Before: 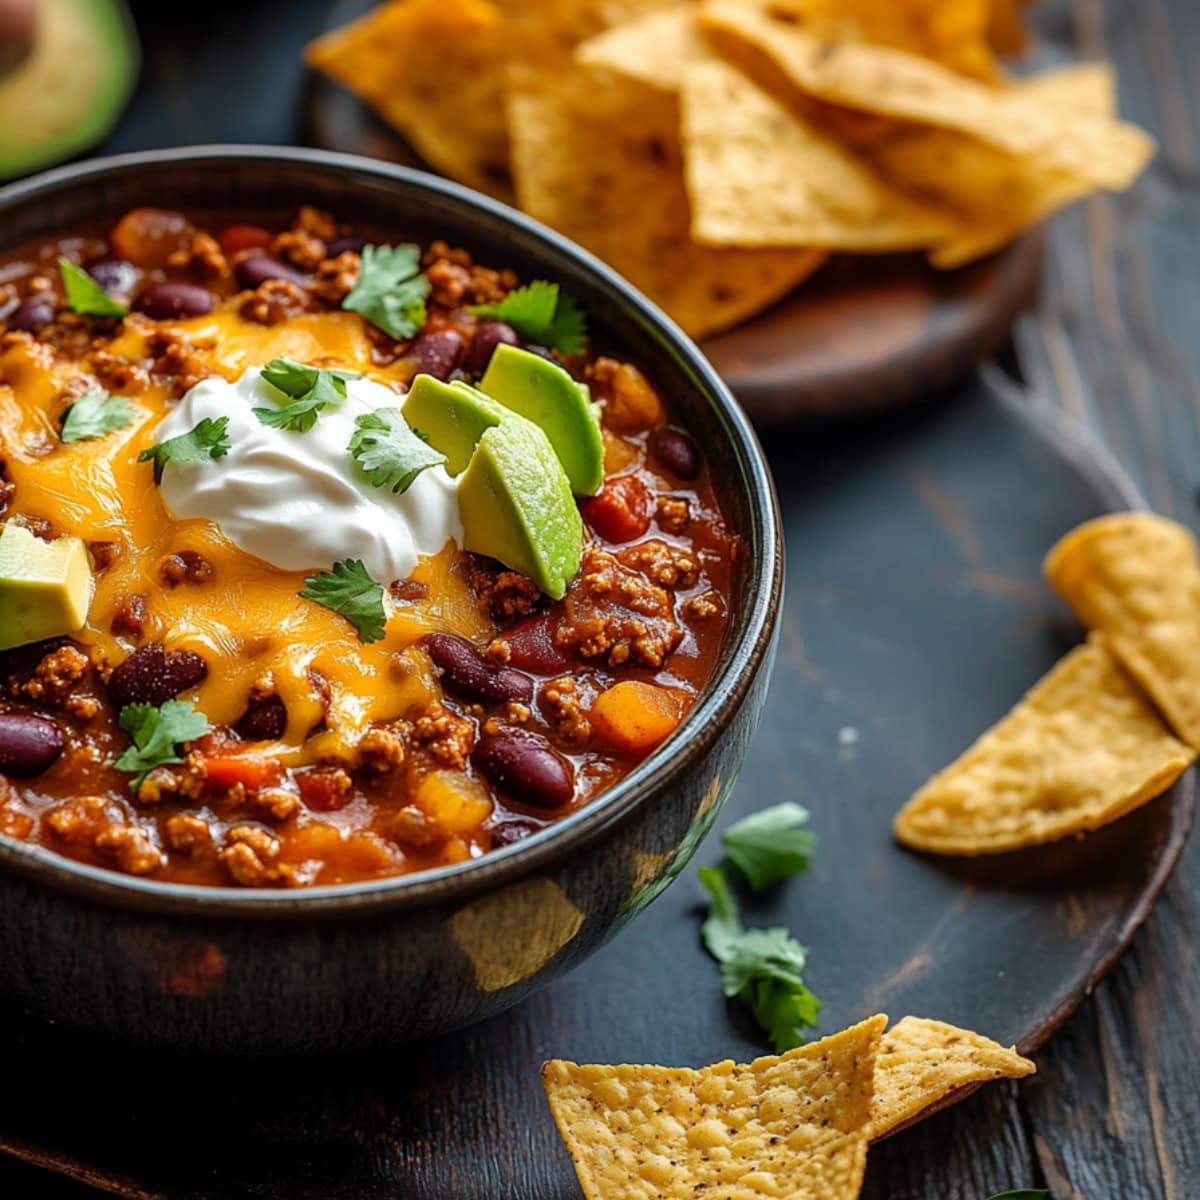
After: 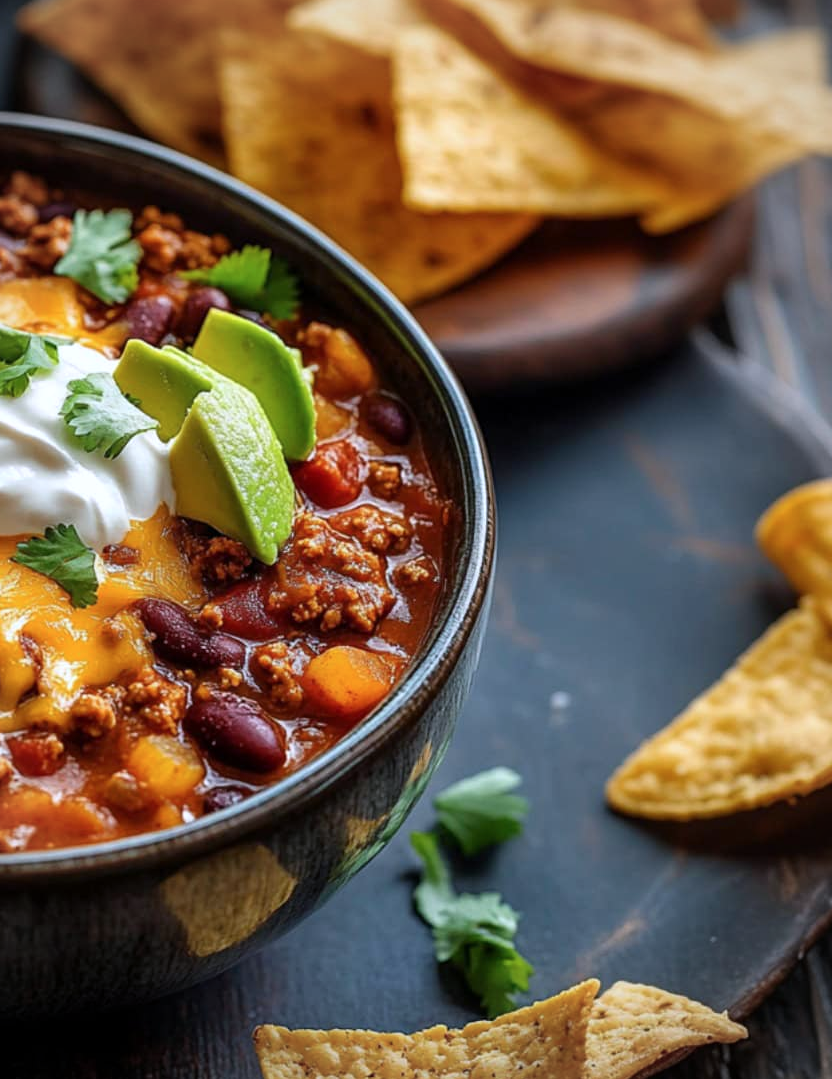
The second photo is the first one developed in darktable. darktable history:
crop and rotate: left 24.052%, top 2.995%, right 6.562%, bottom 7.009%
vignetting: fall-off radius 61.12%
color calibration: illuminant as shot in camera, x 0.358, y 0.373, temperature 4628.91 K
